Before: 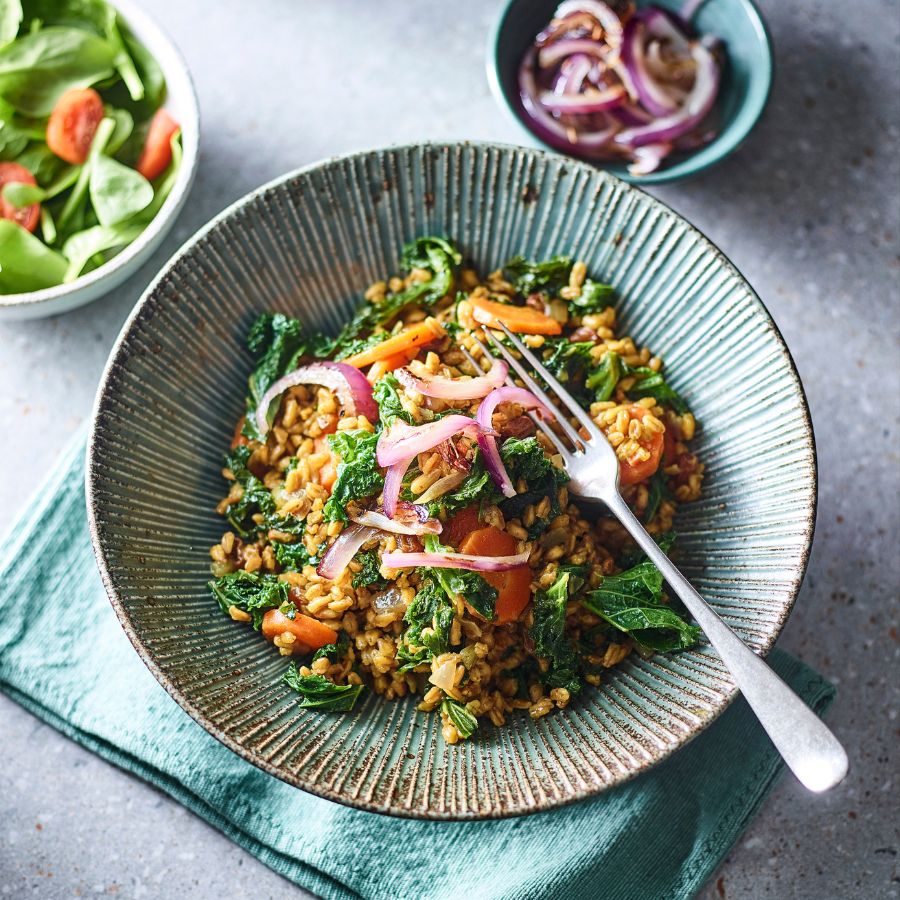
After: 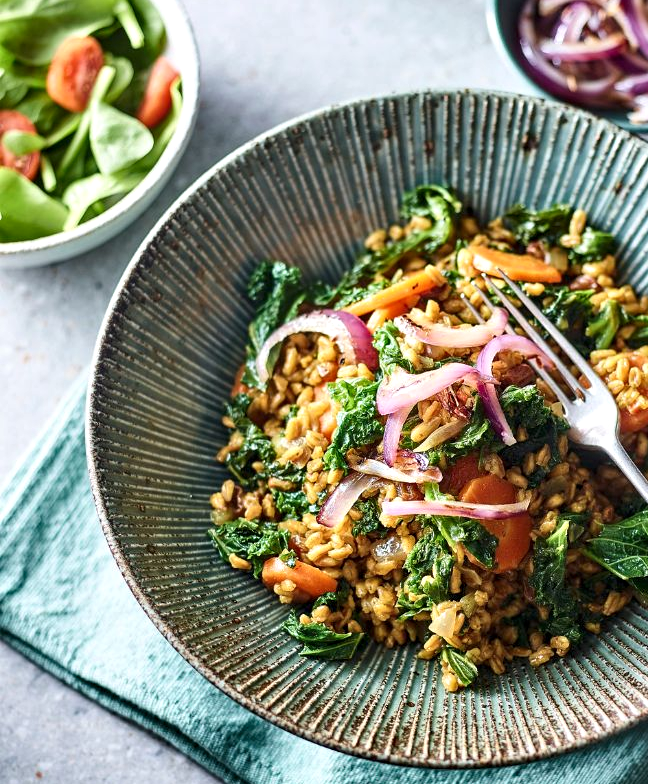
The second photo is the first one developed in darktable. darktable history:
contrast equalizer: y [[0.524, 0.538, 0.547, 0.548, 0.538, 0.524], [0.5 ×6], [0.5 ×6], [0 ×6], [0 ×6]]
crop: top 5.803%, right 27.864%, bottom 5.804%
